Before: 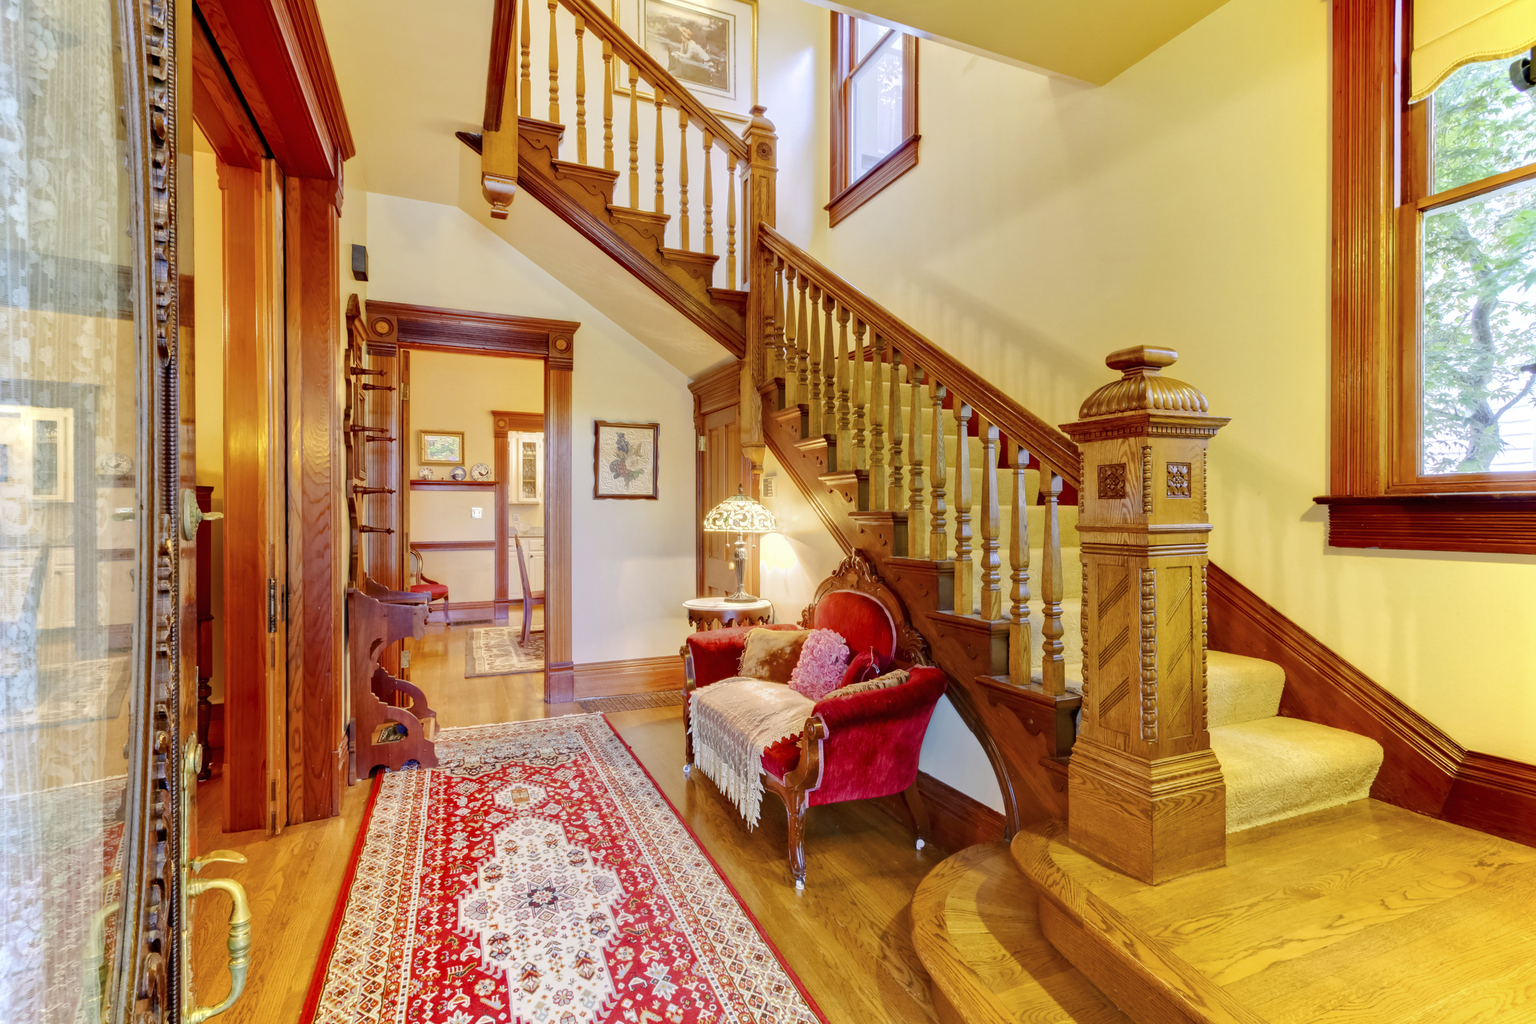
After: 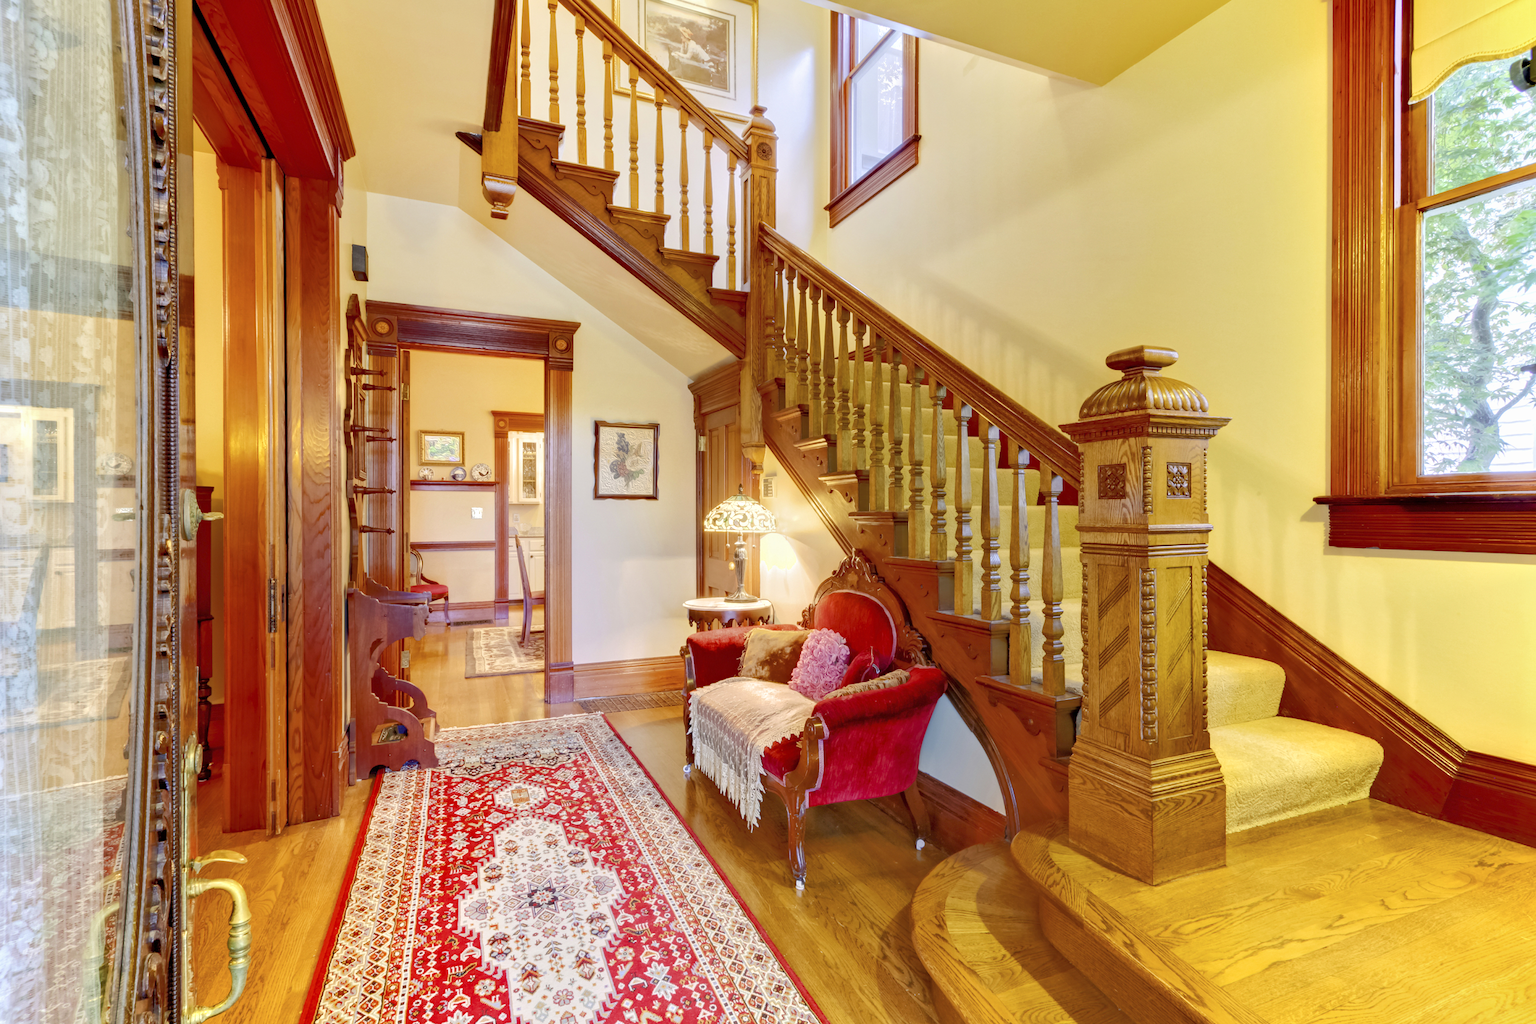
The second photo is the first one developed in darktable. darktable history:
tone equalizer: -8 EV -0.525 EV, -7 EV -0.287 EV, -6 EV -0.078 EV, -5 EV 0.377 EV, -4 EV 0.976 EV, -3 EV 0.801 EV, -2 EV -0.013 EV, -1 EV 0.128 EV, +0 EV -0.024 EV
